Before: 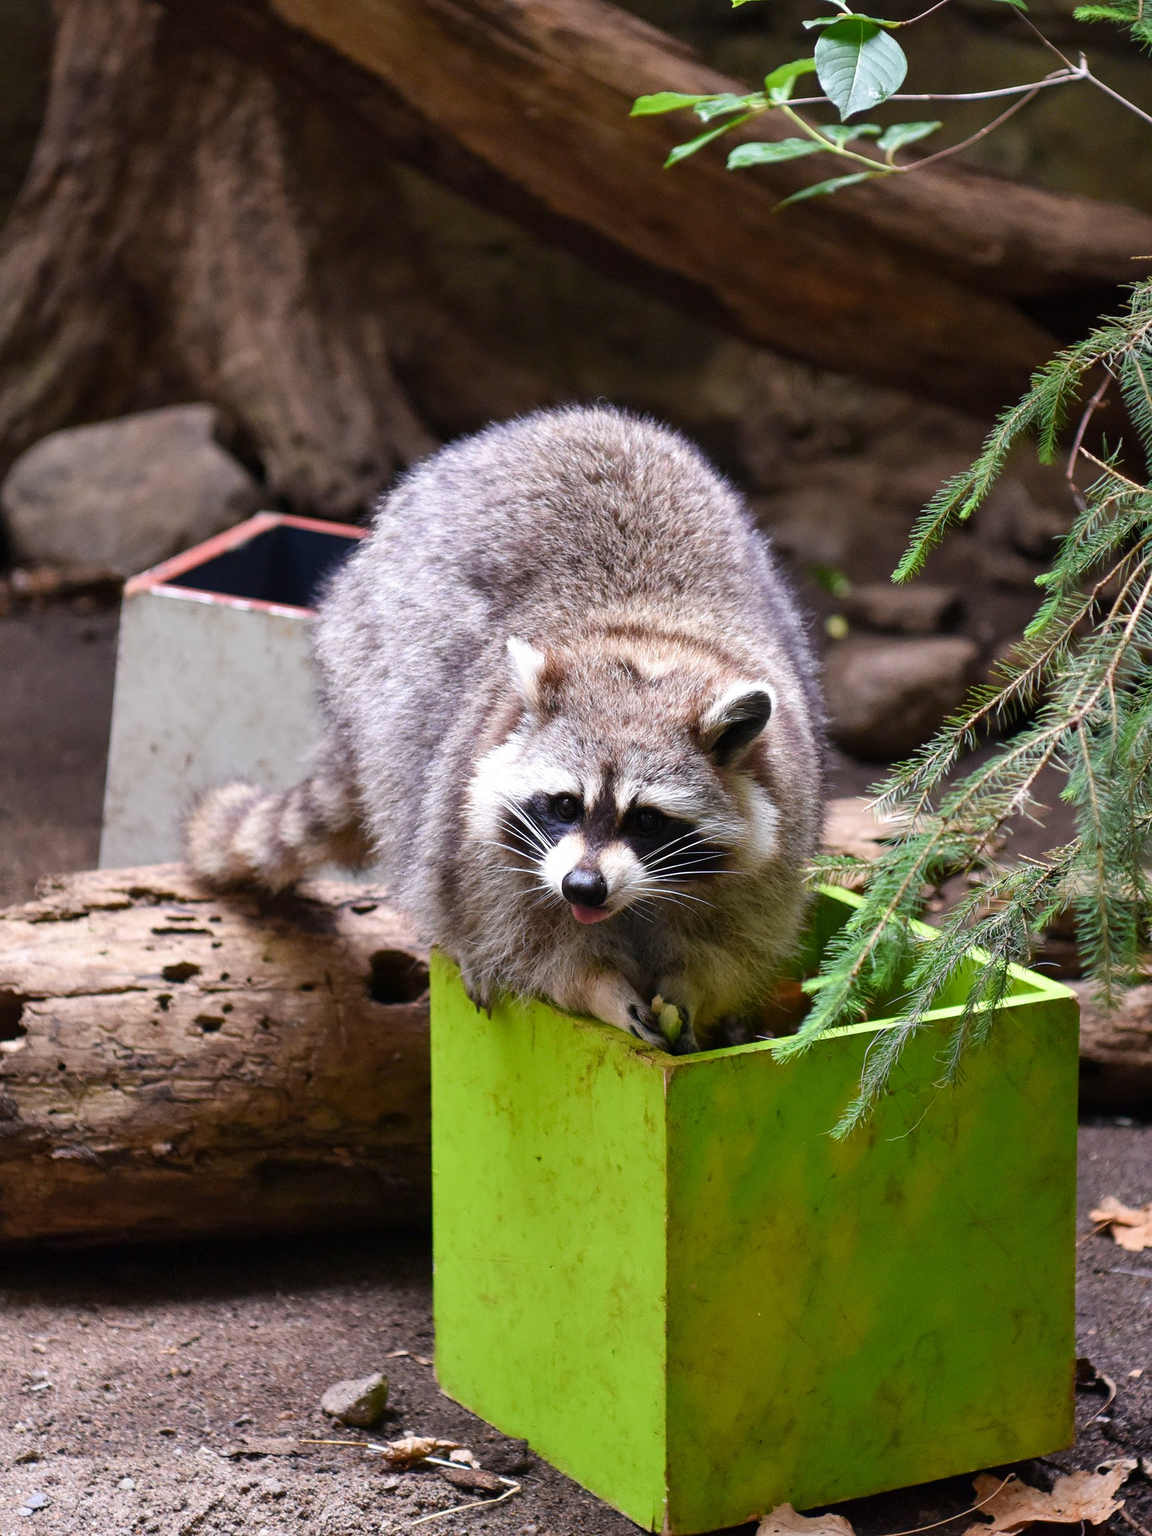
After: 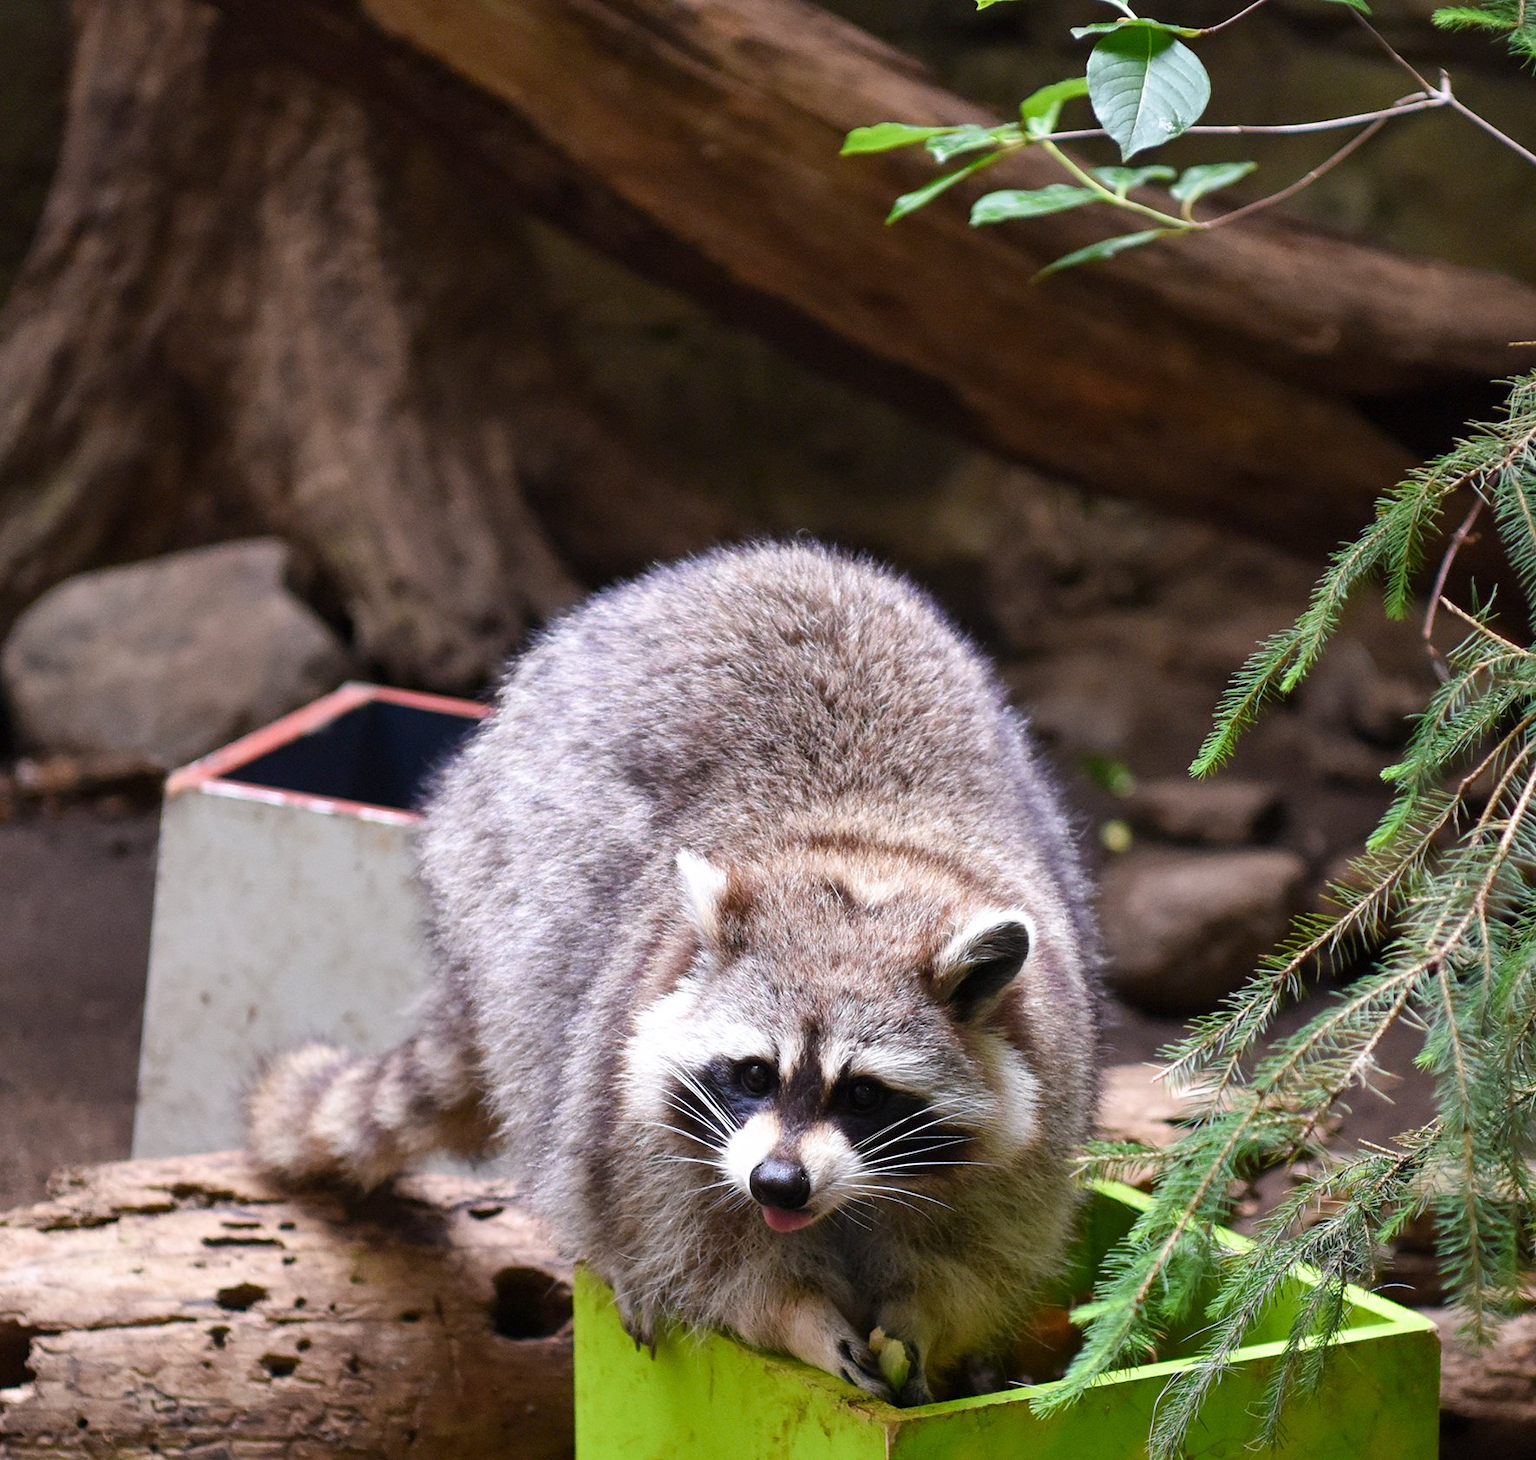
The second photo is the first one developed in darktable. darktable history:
crop: right 0%, bottom 28.698%
